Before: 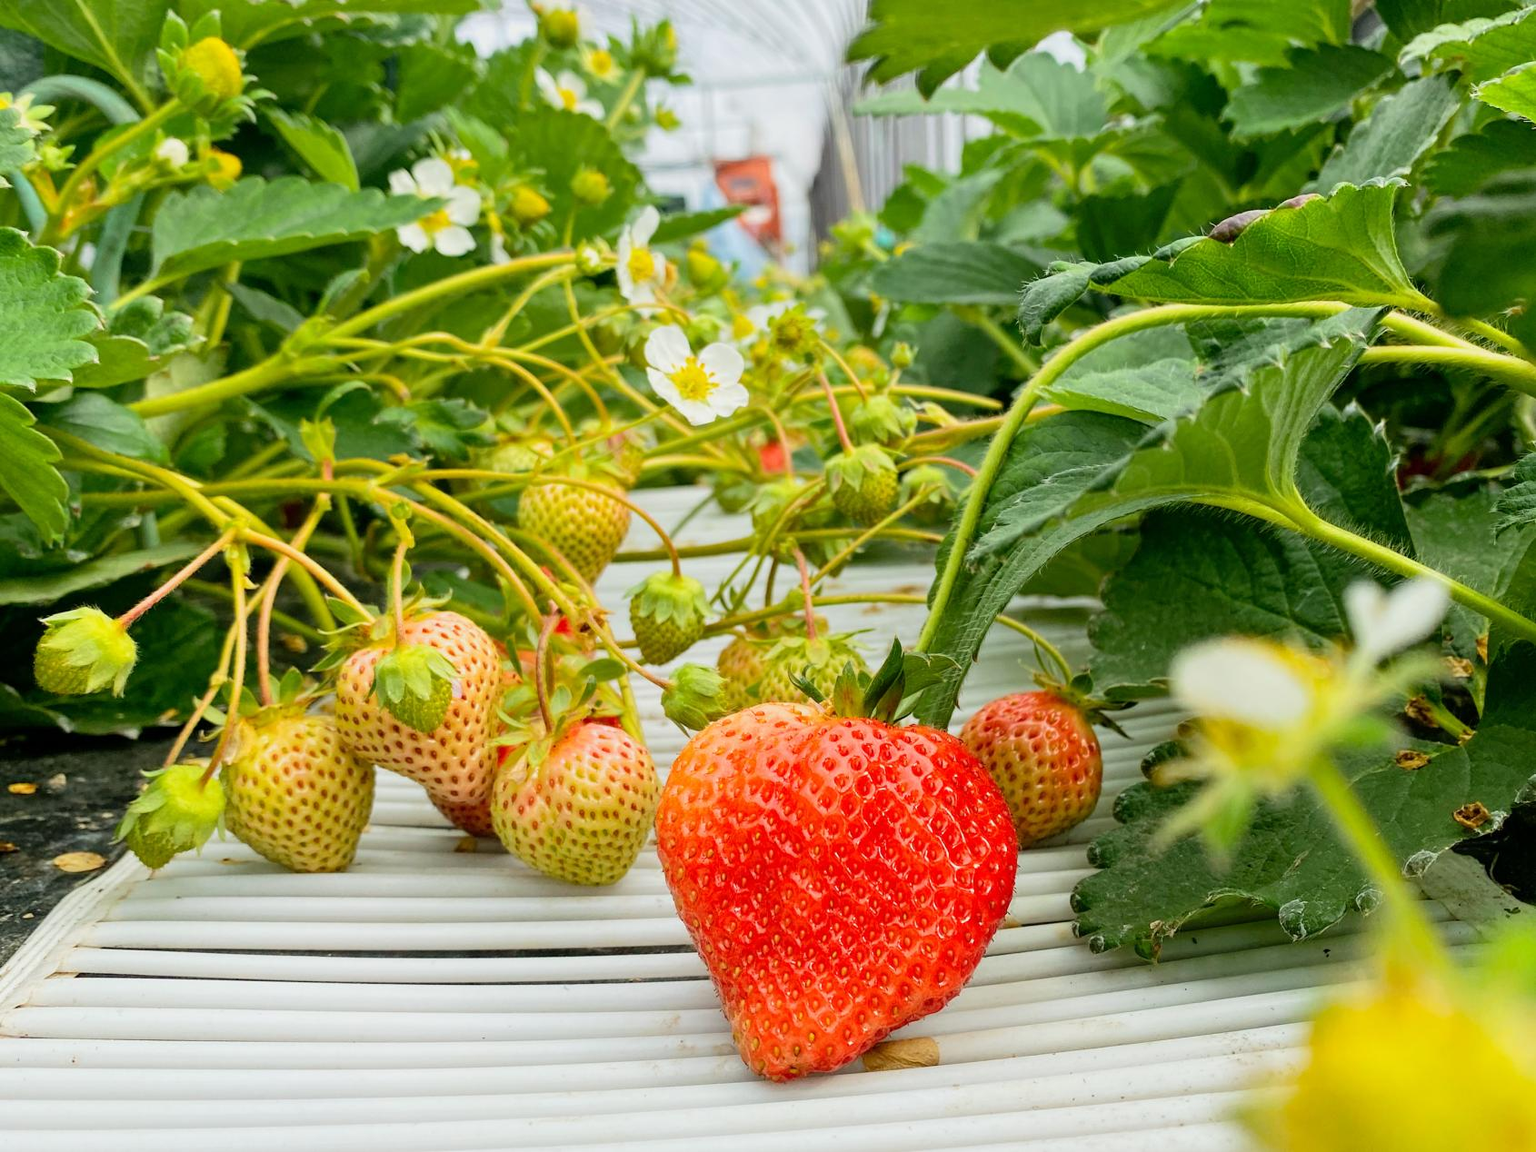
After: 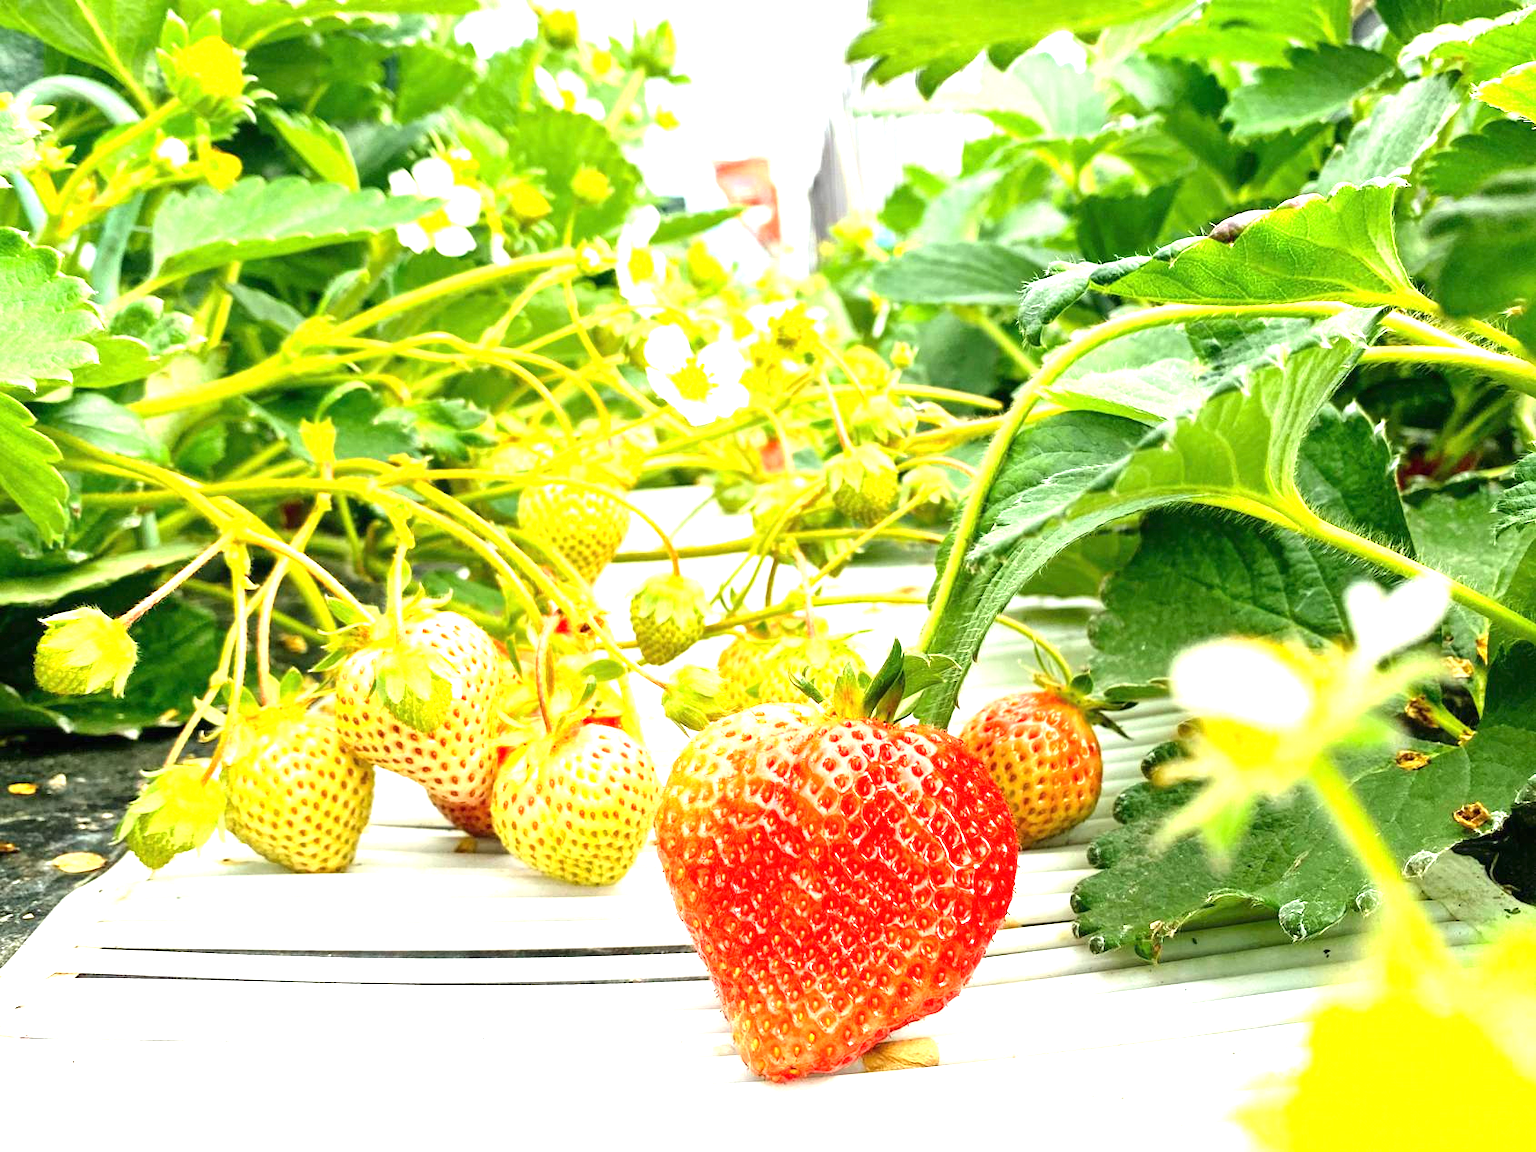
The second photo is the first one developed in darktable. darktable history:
exposure: black level correction 0, exposure 1.696 EV, compensate exposure bias true, compensate highlight preservation false
